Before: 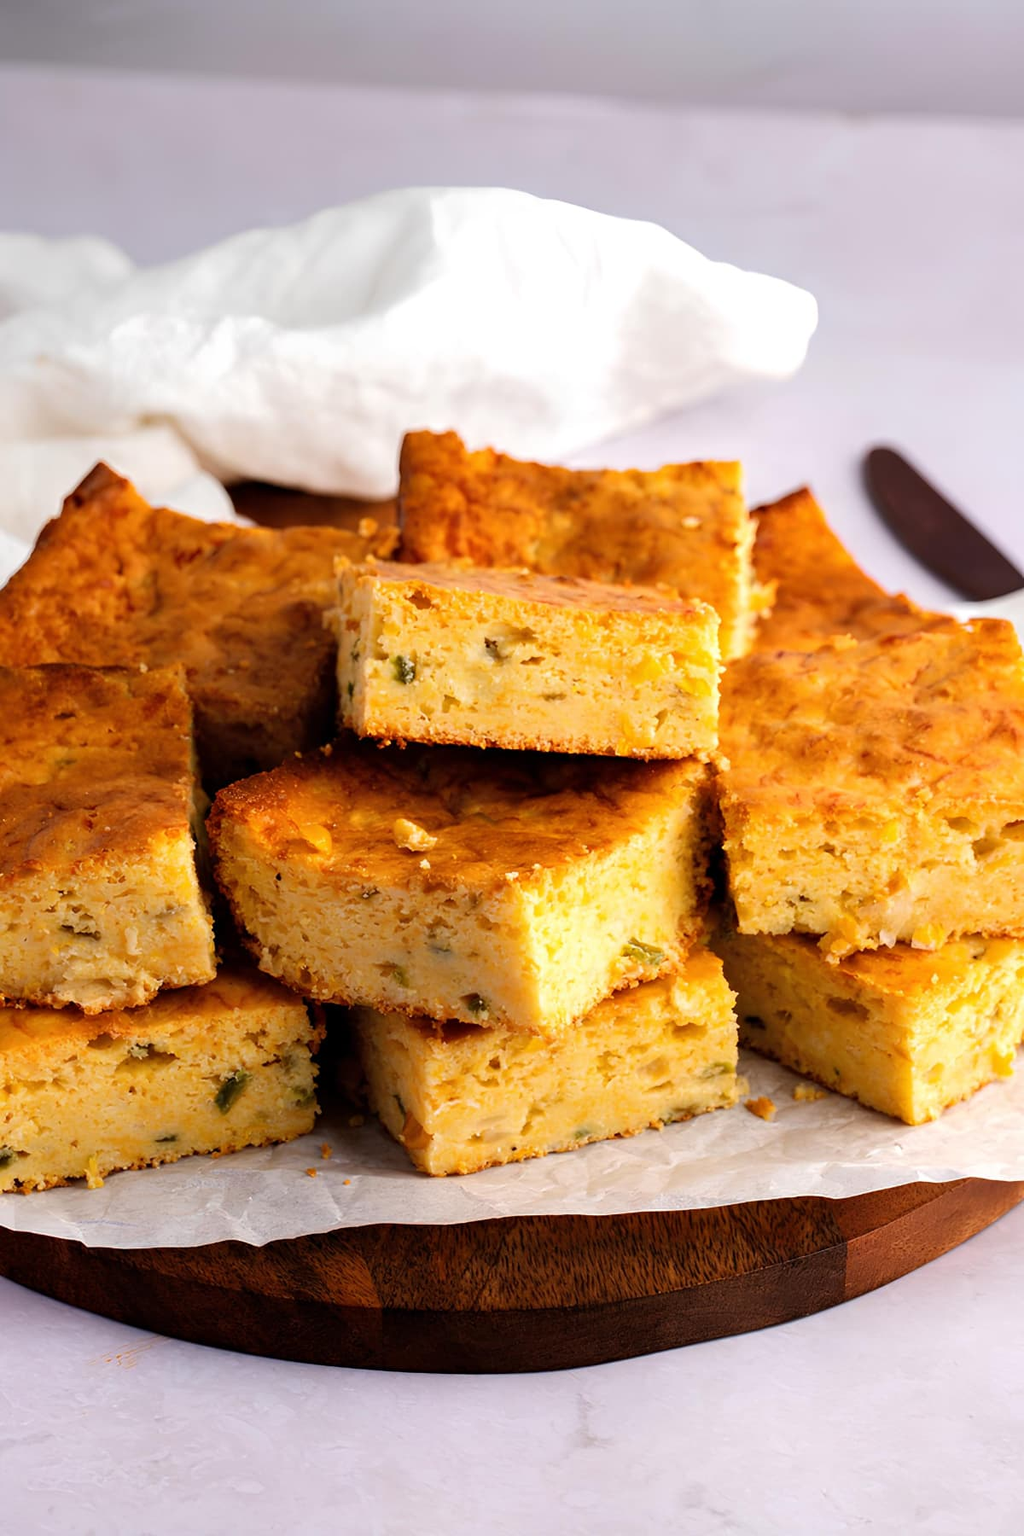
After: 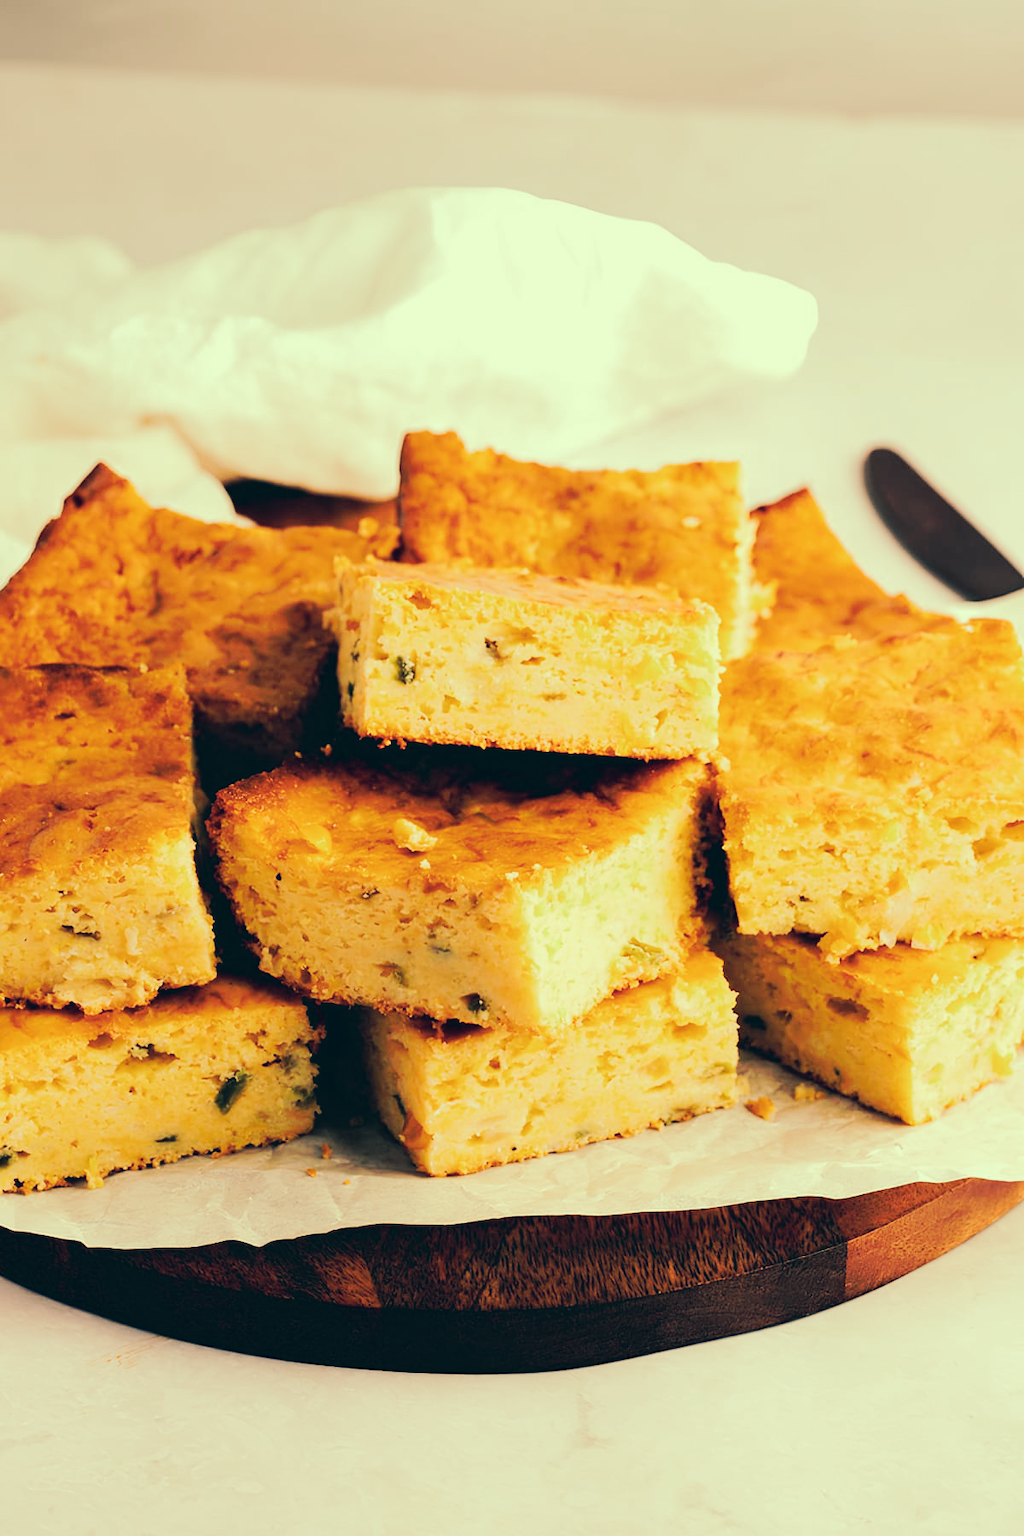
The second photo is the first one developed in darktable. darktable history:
tone curve: curves: ch0 [(0, 0) (0.003, 0.003) (0.011, 0.011) (0.025, 0.024) (0.044, 0.043) (0.069, 0.067) (0.1, 0.096) (0.136, 0.131) (0.177, 0.171) (0.224, 0.216) (0.277, 0.266) (0.335, 0.322) (0.399, 0.384) (0.468, 0.45) (0.543, 0.565) (0.623, 0.641) (0.709, 0.723) (0.801, 0.81) (0.898, 0.902) (1, 1)], preserve colors none
color look up table: target L [92.68, 91.77, 88.56, 81.47, 79.13, 76.89, 75.96, 60.49, 66.56, 55.87, 47.19, 37.06, 17.51, 200, 92.48, 84.64, 81.8, 76.68, 81.33, 69.98, 73.19, 61.82, 56.75, 49.5, 10.94, 5.831, 88.24, 90.88, 79.39, 79.67, 85.33, 80.82, 61.35, 65.92, 55.34, 69.13, 47.28, 34.68, 27.46, 37.21, 10.93, 5.83, 85.26, 85.41, 72.81, 63.4, 62.26, 44.05, 11.71], target a [-15.25, -13.82, -29.23, -33.54, -24.12, -11.89, -9.935, -56.05, -2.472, -28.43, -42.31, -18.82, -19.1, 0, -7.572, 4.52, 3.678, 19.73, 15.1, 5.245, 33.84, 21.28, 40.58, 51.98, 14.61, -5.95, -2.46, -4.841, -2.52, 19, 3.945, 5.417, 20.63, 18.08, 0.087, 19.32, 11.02, 45.19, -9.153, 22.33, 1.577, -3.52, -37.05, -8.46, -30.32, -24.41, -1.939, -31.6, -6.006], target b [24.38, 45.16, 43.8, 36.9, 32.09, 50.79, 24.59, 47.02, 39.44, 16.33, 30.57, 28.53, 3.012, 0, 24.84, 38.47, 26.83, 71.72, 29.74, 66.3, 42.62, 43.31, 56.34, 30.9, -0.837, -6.831, 21.6, 19.58, 3.512, 20.12, 16.59, 5.285, 17.68, 12.33, -12.47, 3.108, -8.053, 8.212, 0.34, -27.22, -25.89, -9.864, 16.94, 10.05, 8.887, -1.96, 14.86, -0.599, -16.18], num patches 49
